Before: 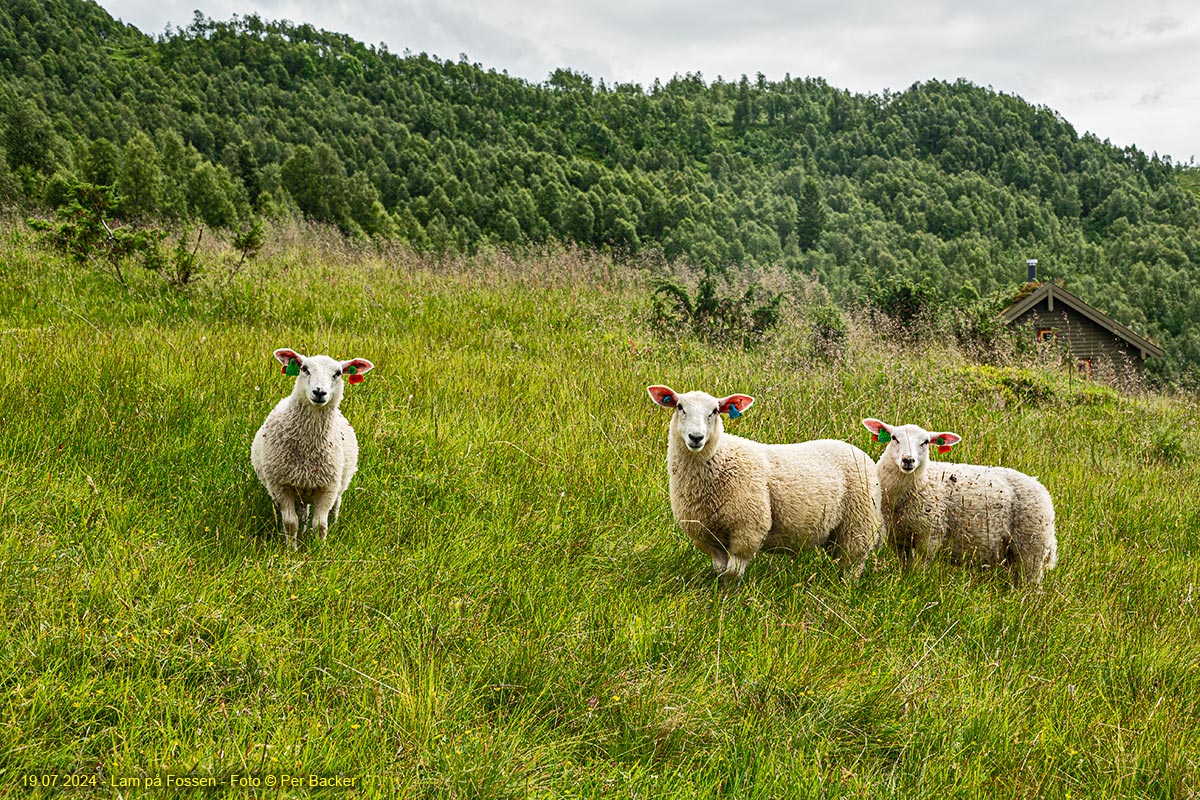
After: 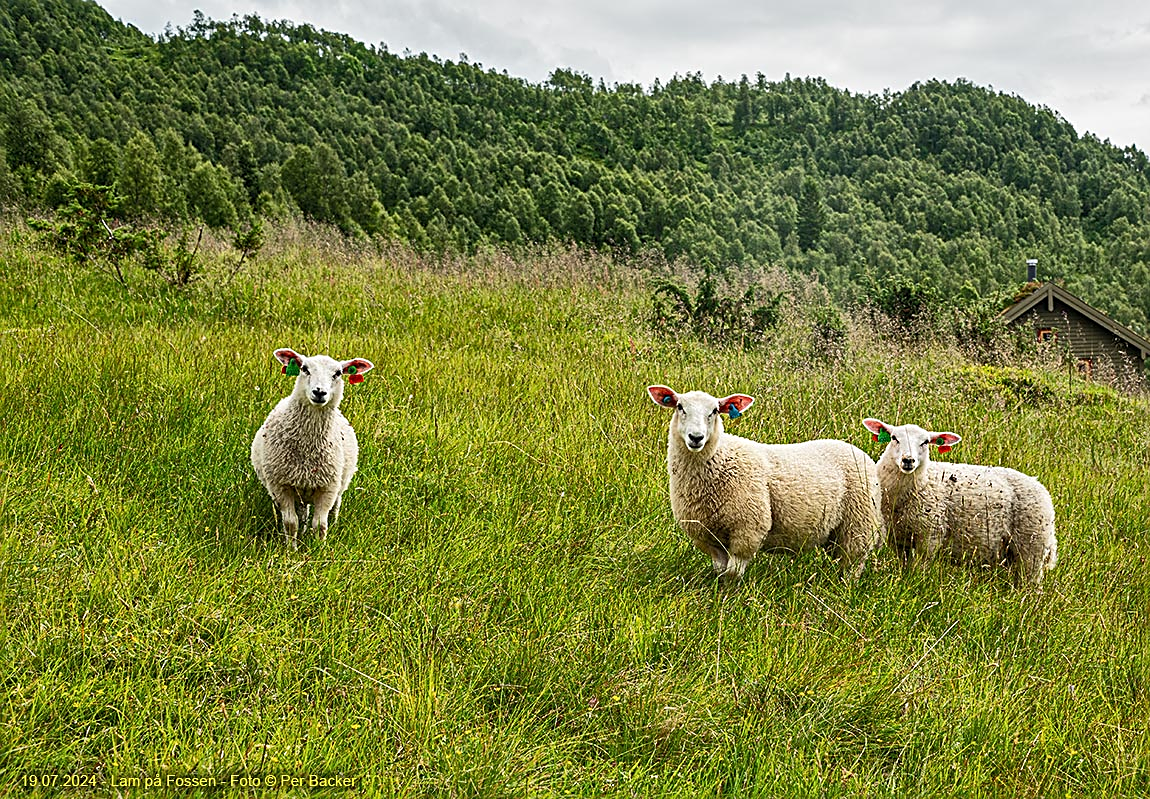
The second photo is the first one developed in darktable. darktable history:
tone equalizer: on, module defaults
sharpen: on, module defaults
crop: right 4.126%, bottom 0.031%
